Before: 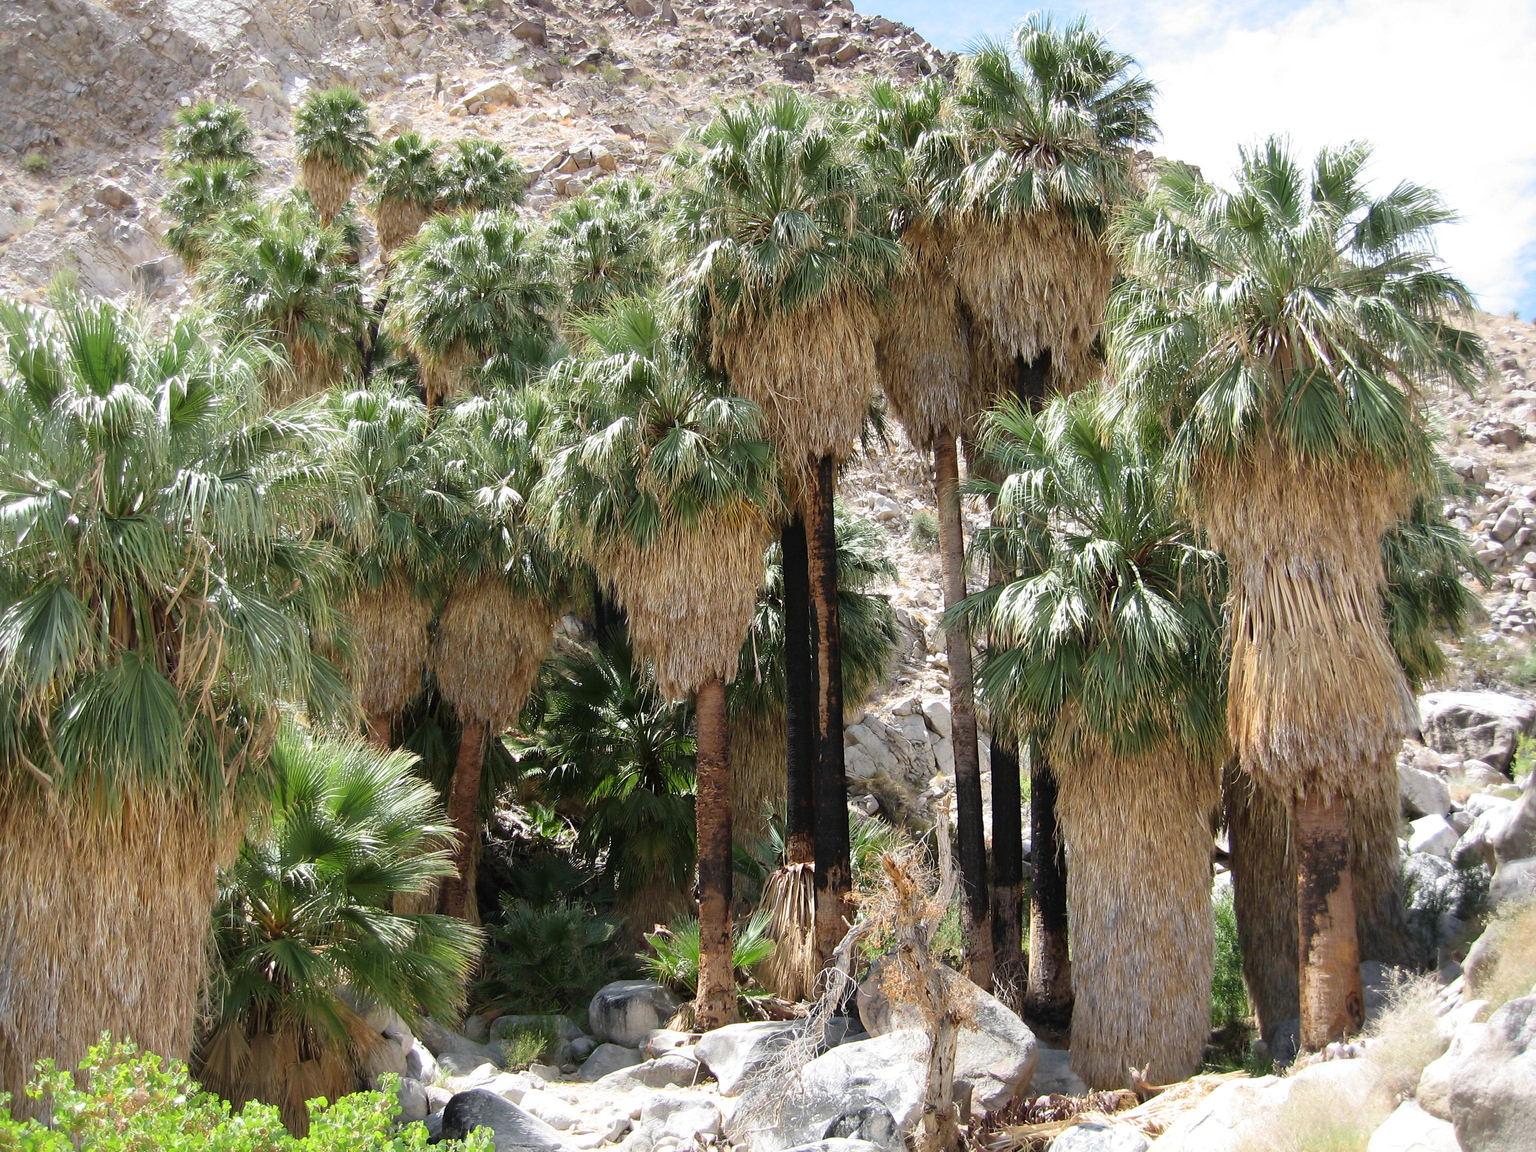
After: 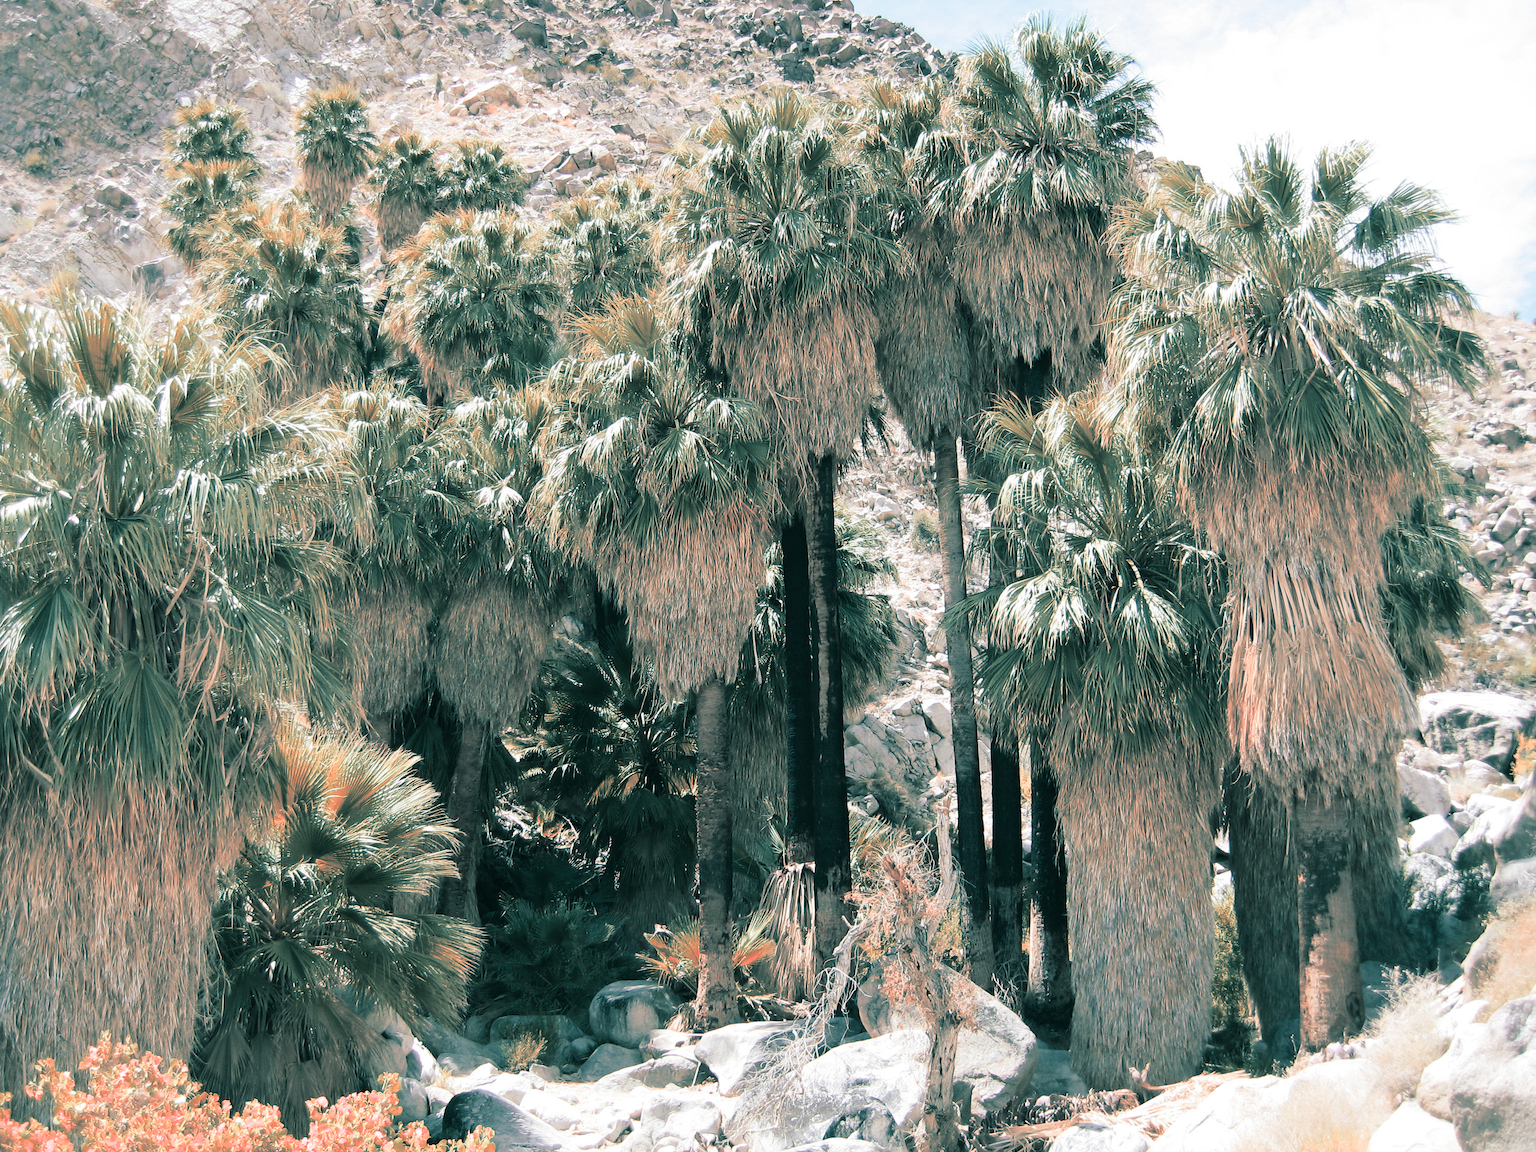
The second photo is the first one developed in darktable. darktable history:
split-toning: shadows › hue 183.6°, shadows › saturation 0.52, highlights › hue 0°, highlights › saturation 0
tone curve: curves: ch0 [(0.016, 0.023) (0.248, 0.252) (0.732, 0.797) (1, 1)], color space Lab, linked channels, preserve colors none
grain: coarseness 0.81 ISO, strength 1.34%, mid-tones bias 0%
contrast brightness saturation: saturation -0.17
color zones: curves: ch2 [(0, 0.488) (0.143, 0.417) (0.286, 0.212) (0.429, 0.179) (0.571, 0.154) (0.714, 0.415) (0.857, 0.495) (1, 0.488)]
